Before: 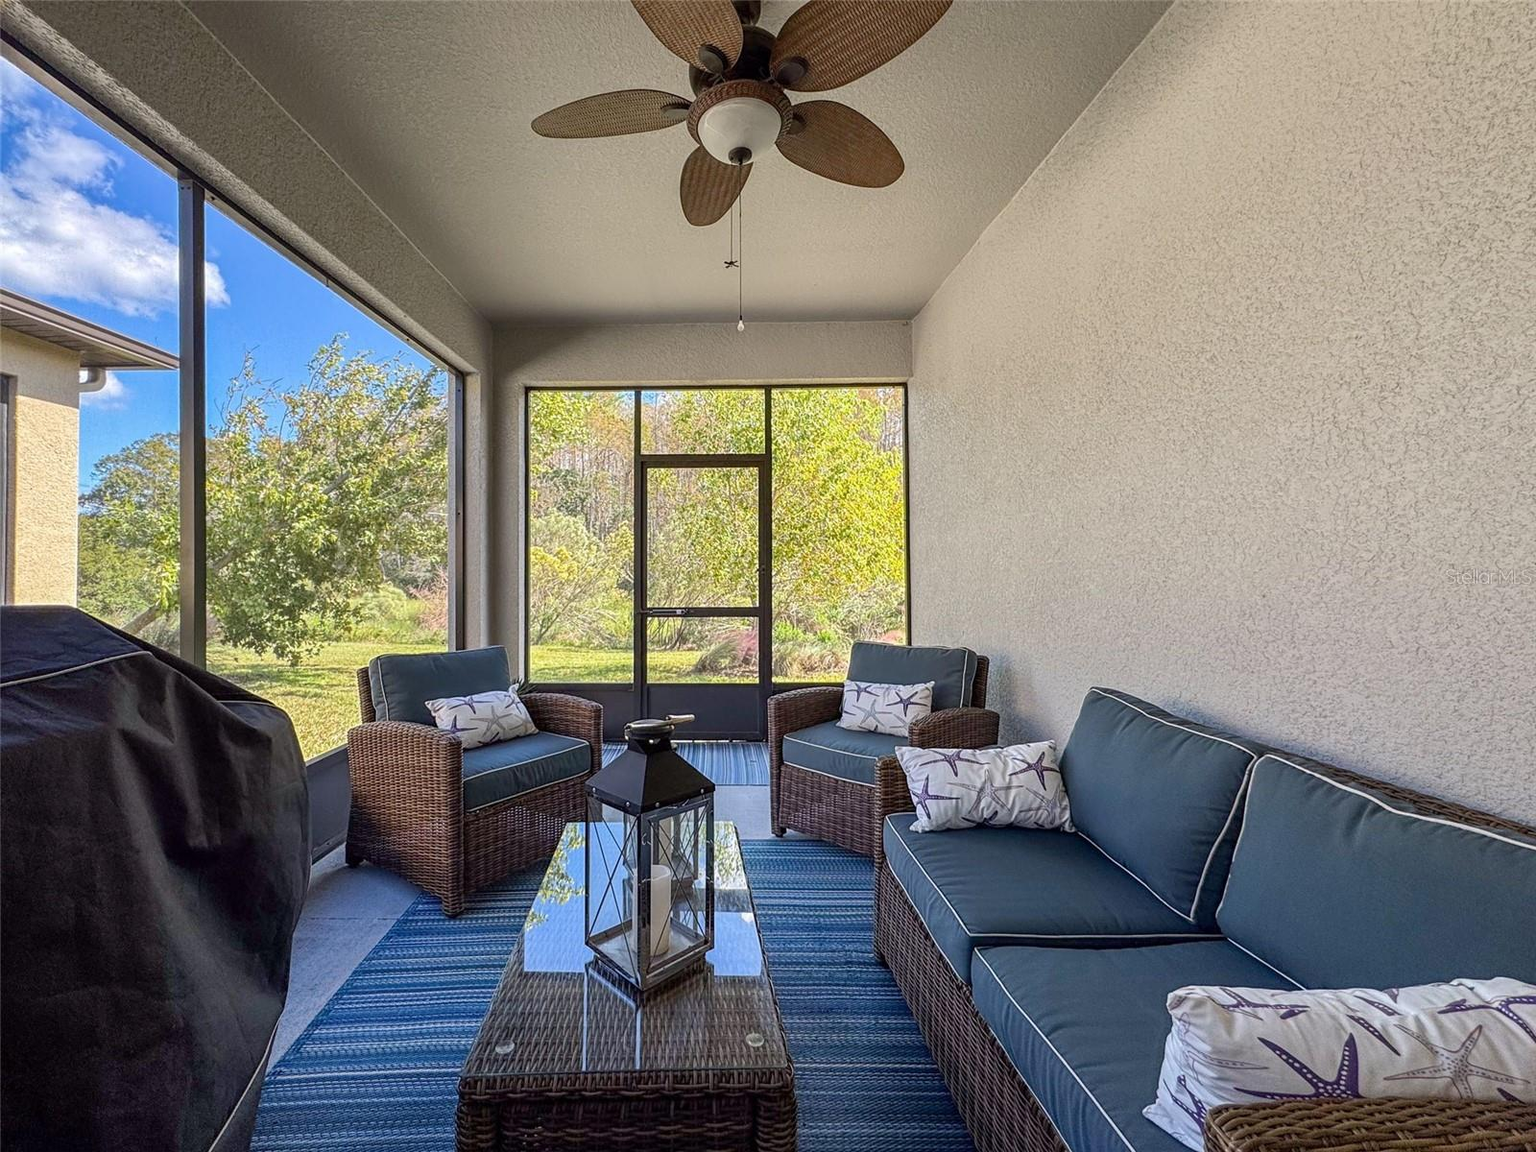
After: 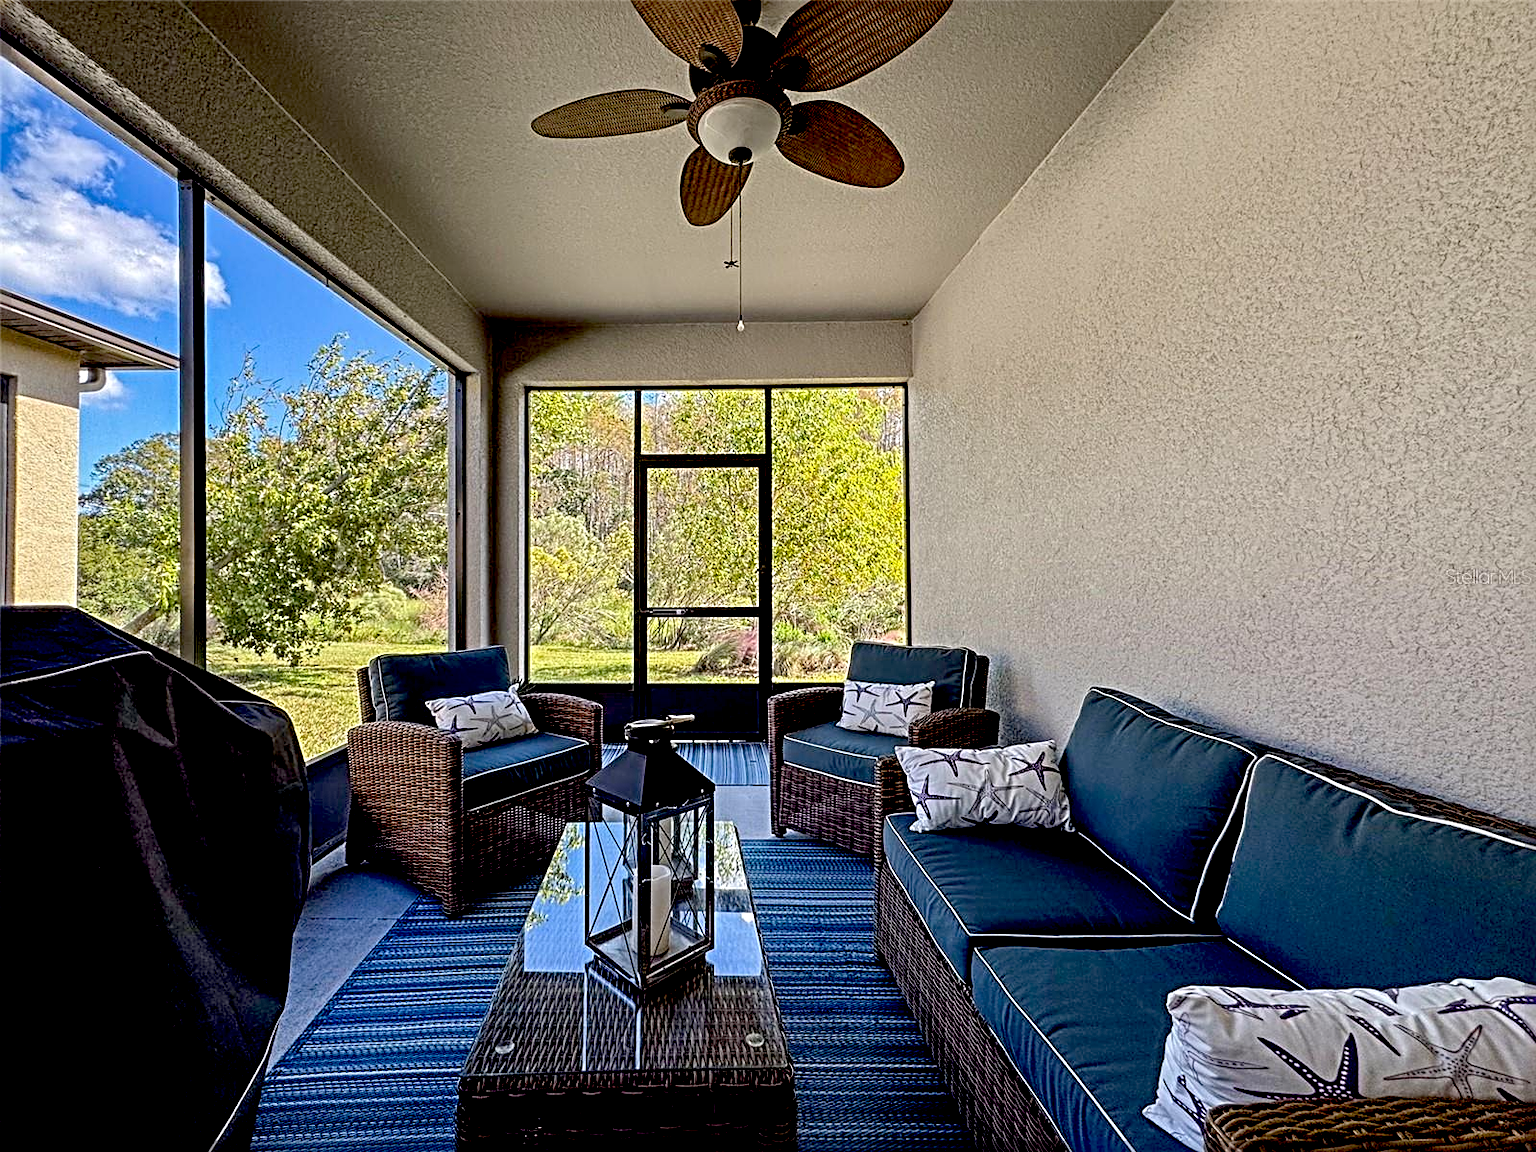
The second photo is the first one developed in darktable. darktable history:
sharpen: radius 4.857
exposure: black level correction 0.047, exposure 0.012 EV, compensate highlight preservation false
